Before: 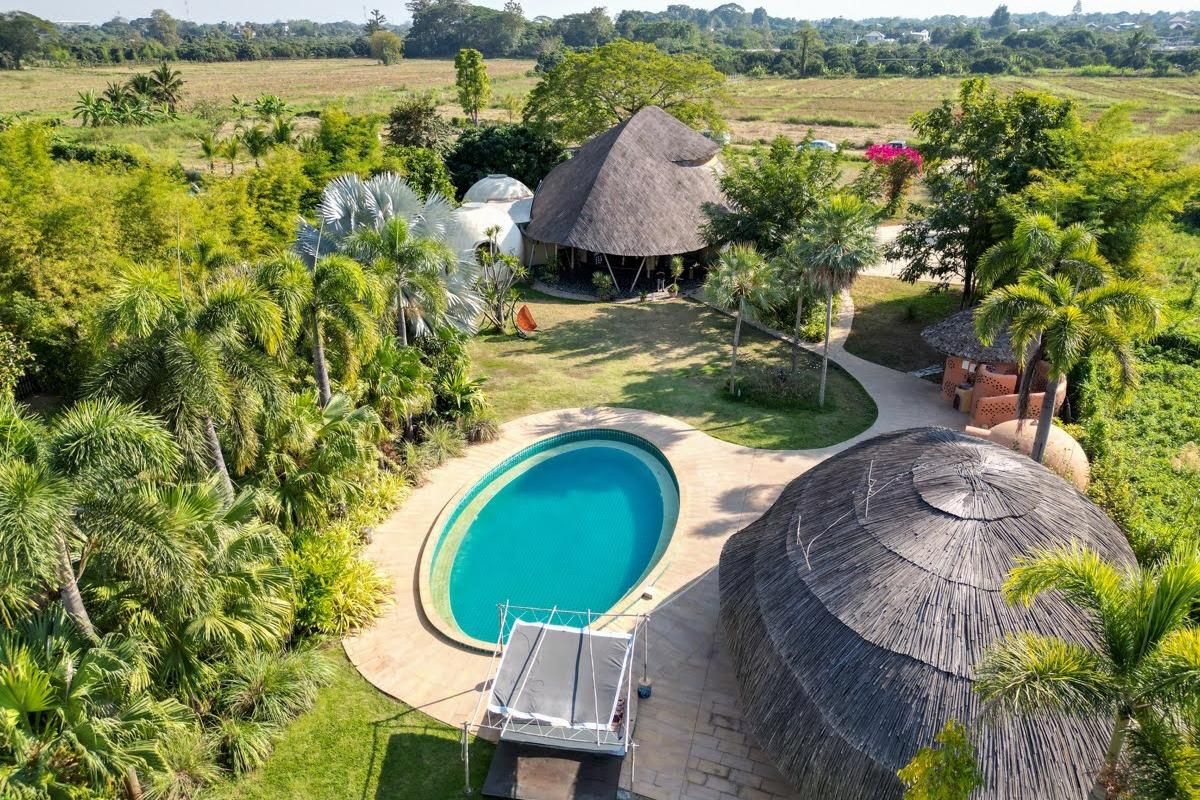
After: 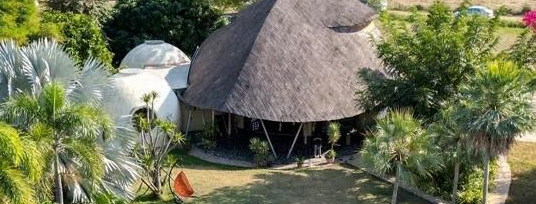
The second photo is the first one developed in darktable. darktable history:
crop: left 28.666%, top 16.801%, right 26.618%, bottom 57.664%
